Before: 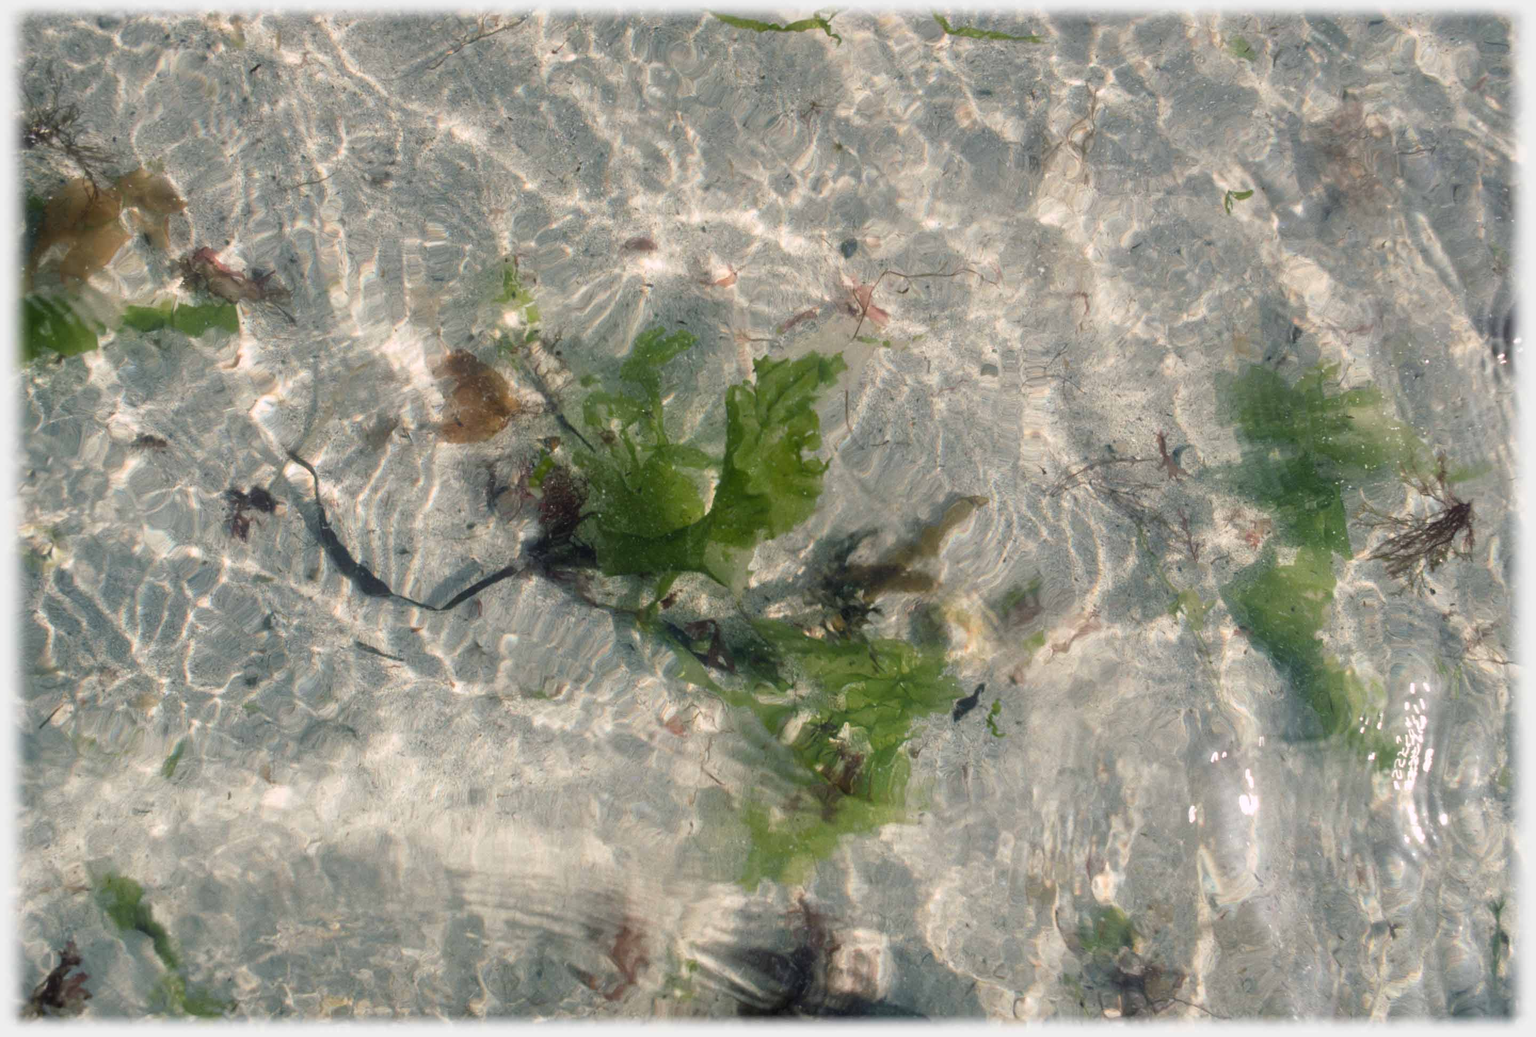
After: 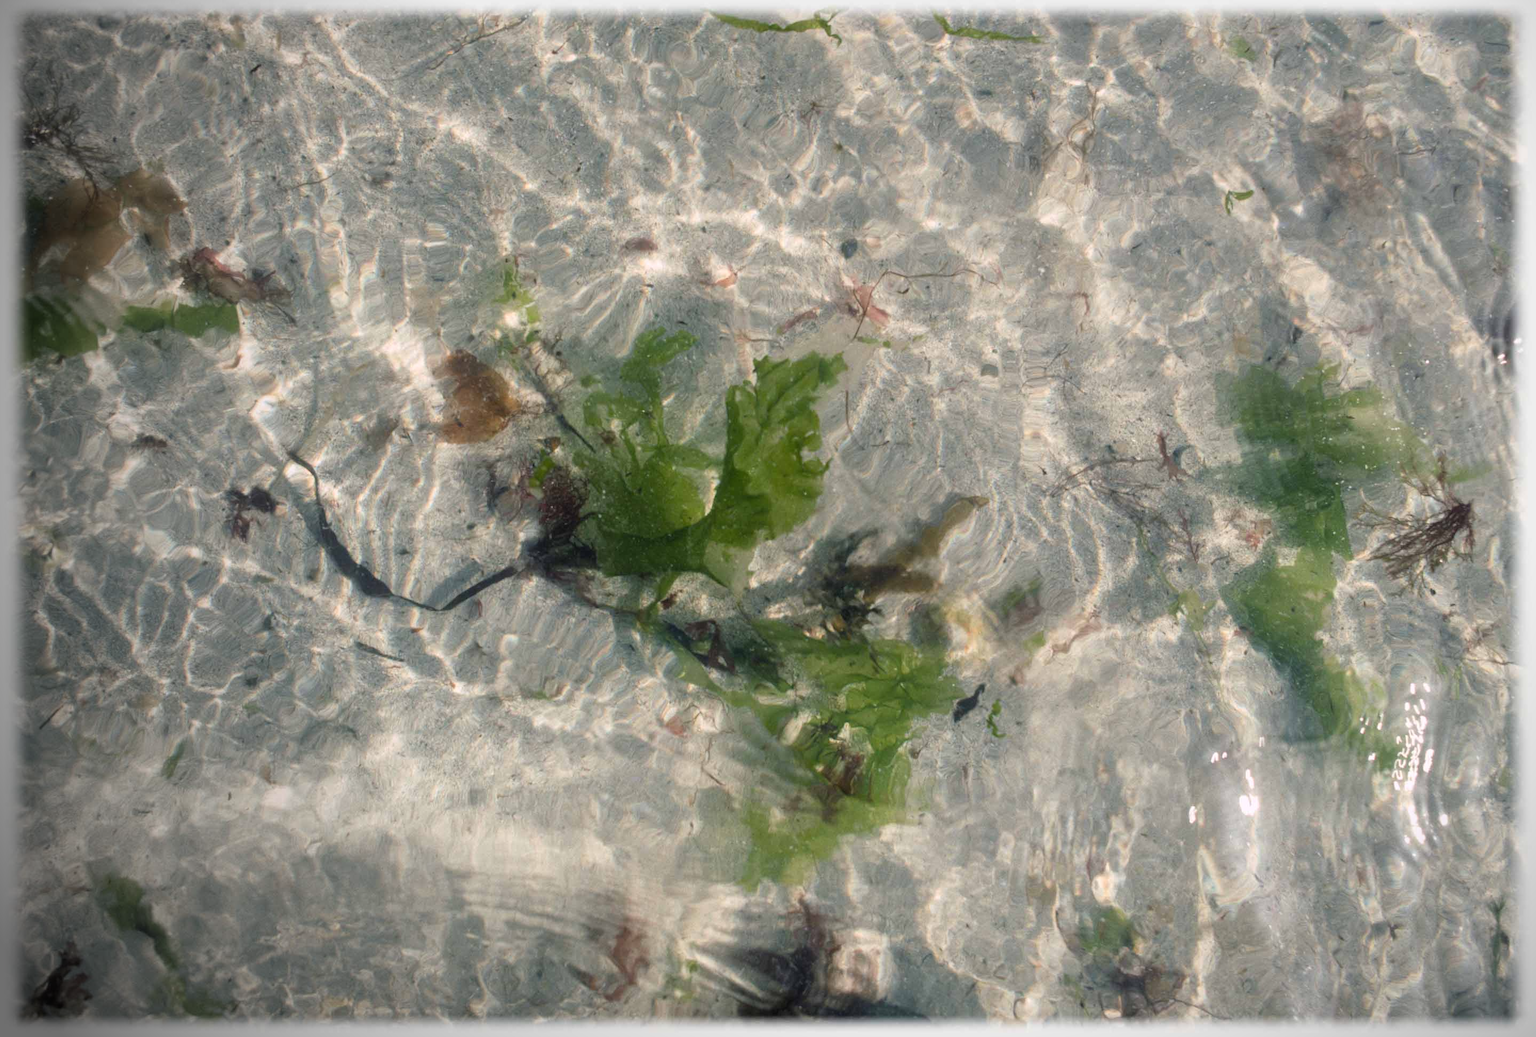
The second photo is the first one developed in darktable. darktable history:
vignetting: fall-off radius 61.13%, brightness -0.814, center (0.219, -0.24)
